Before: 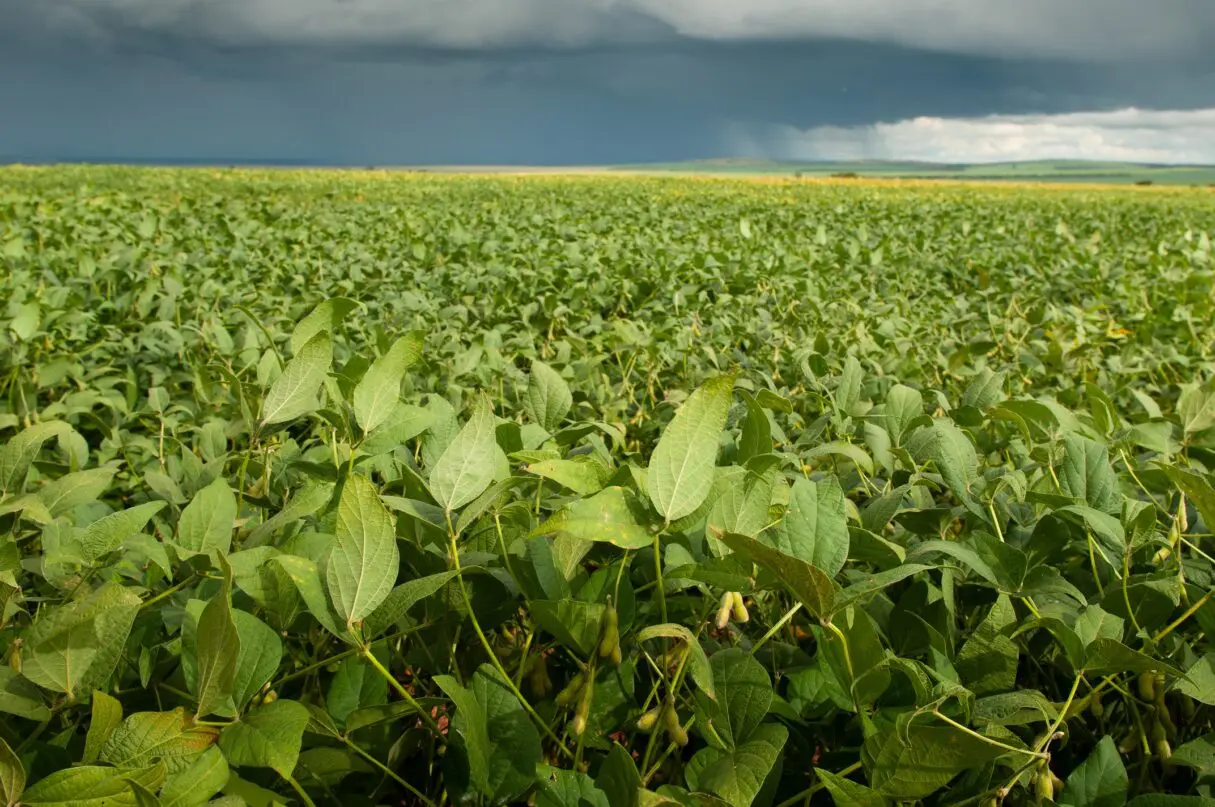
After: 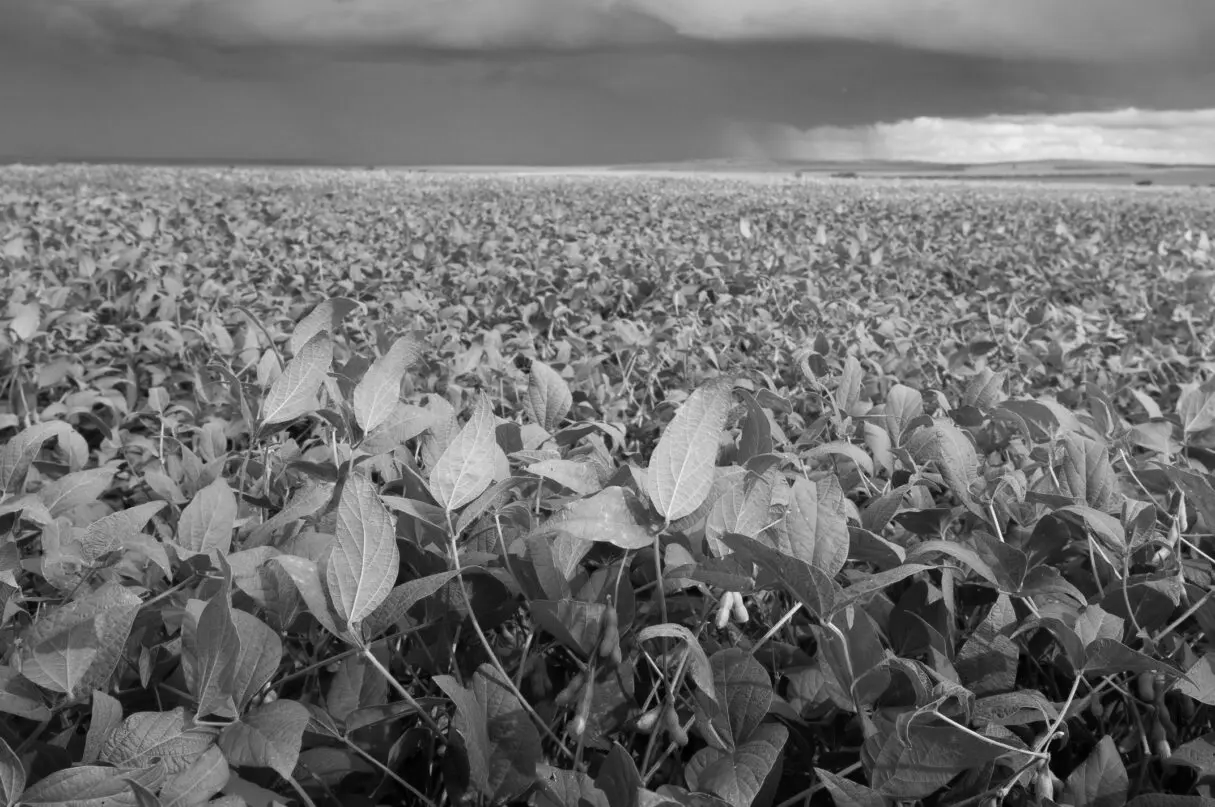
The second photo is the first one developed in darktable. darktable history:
monochrome: on, module defaults
white balance: red 0.986, blue 1.01
